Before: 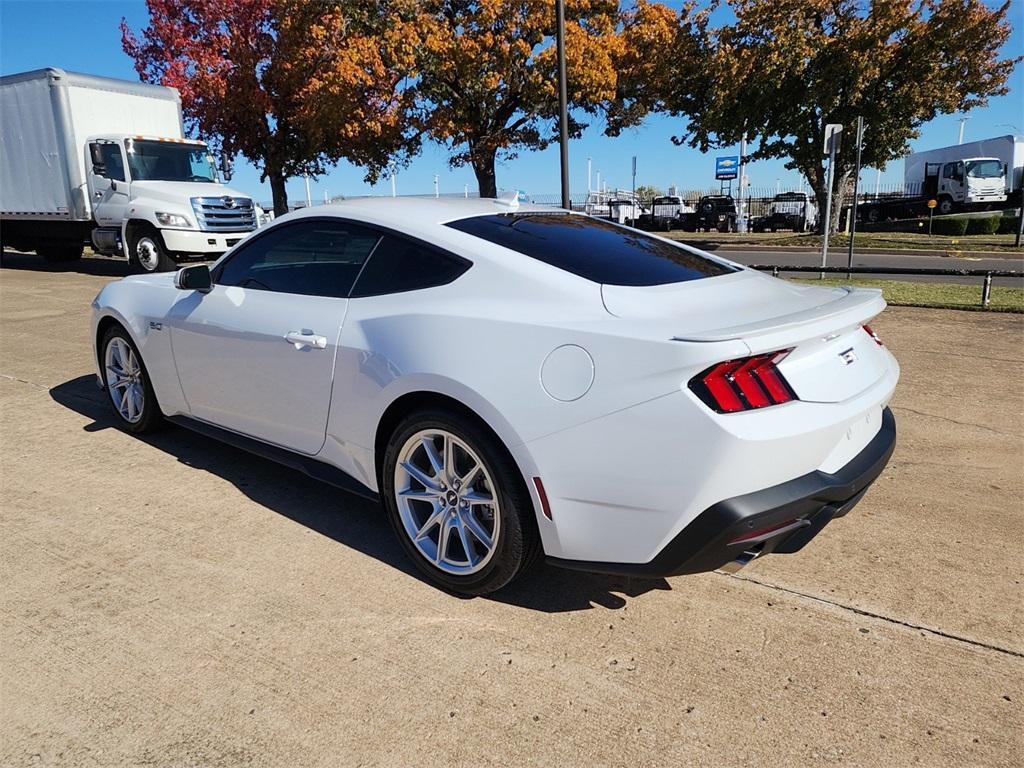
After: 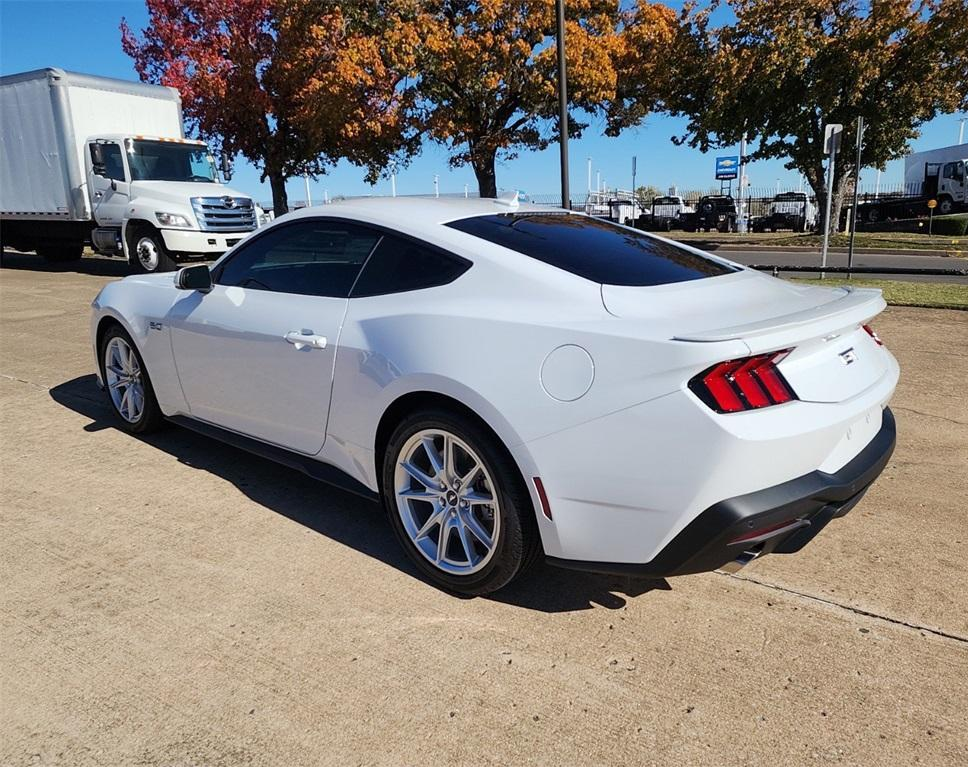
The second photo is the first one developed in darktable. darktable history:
crop and rotate: left 0%, right 5.404%
